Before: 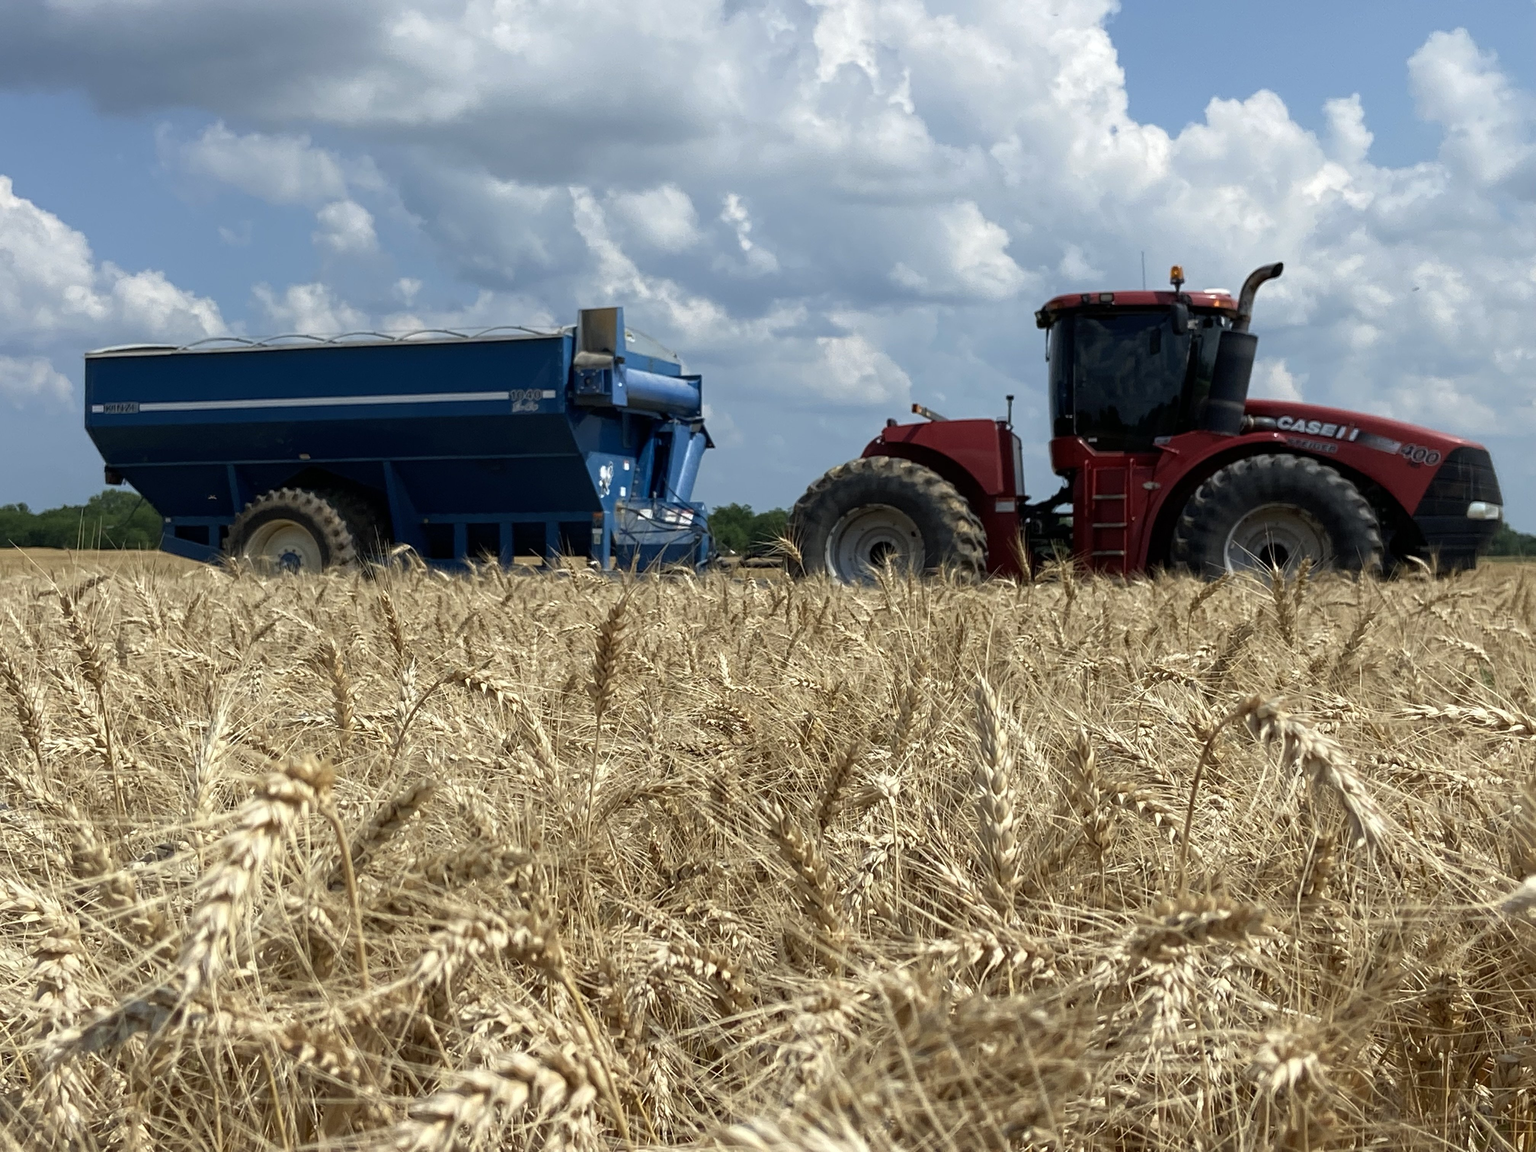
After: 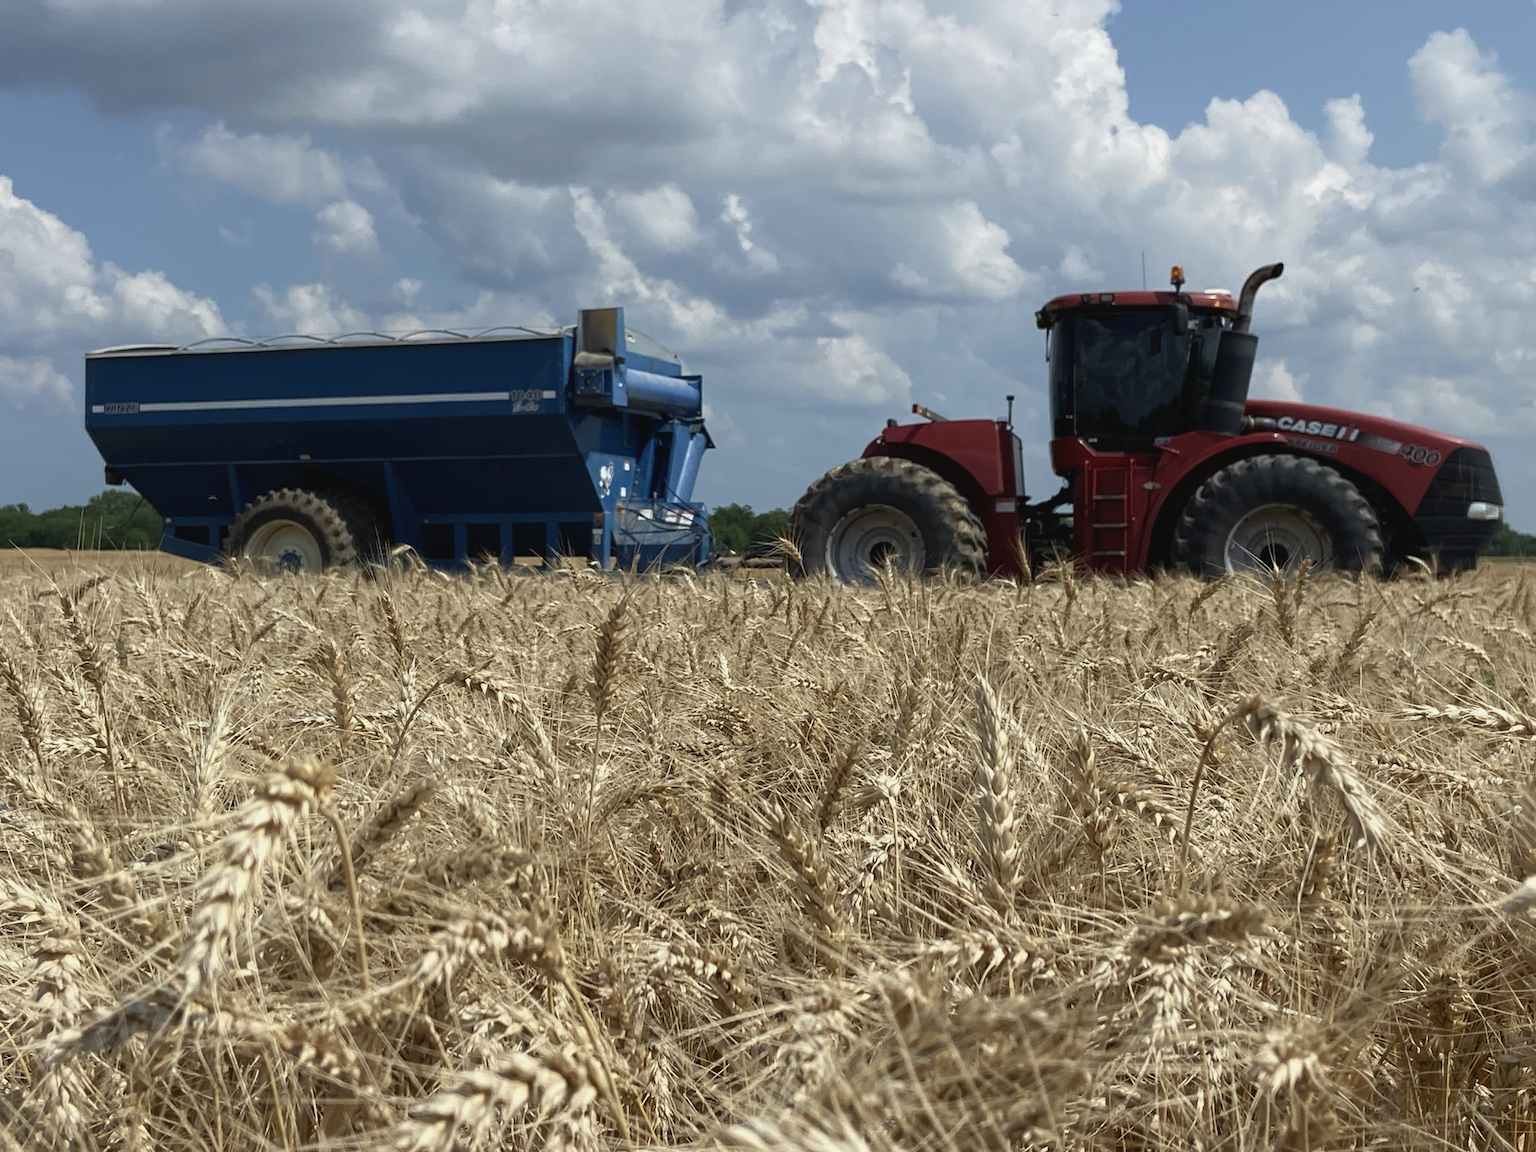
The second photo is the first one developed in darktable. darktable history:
exposure: compensate highlight preservation false
contrast brightness saturation: contrast -0.08, brightness -0.04, saturation -0.11
